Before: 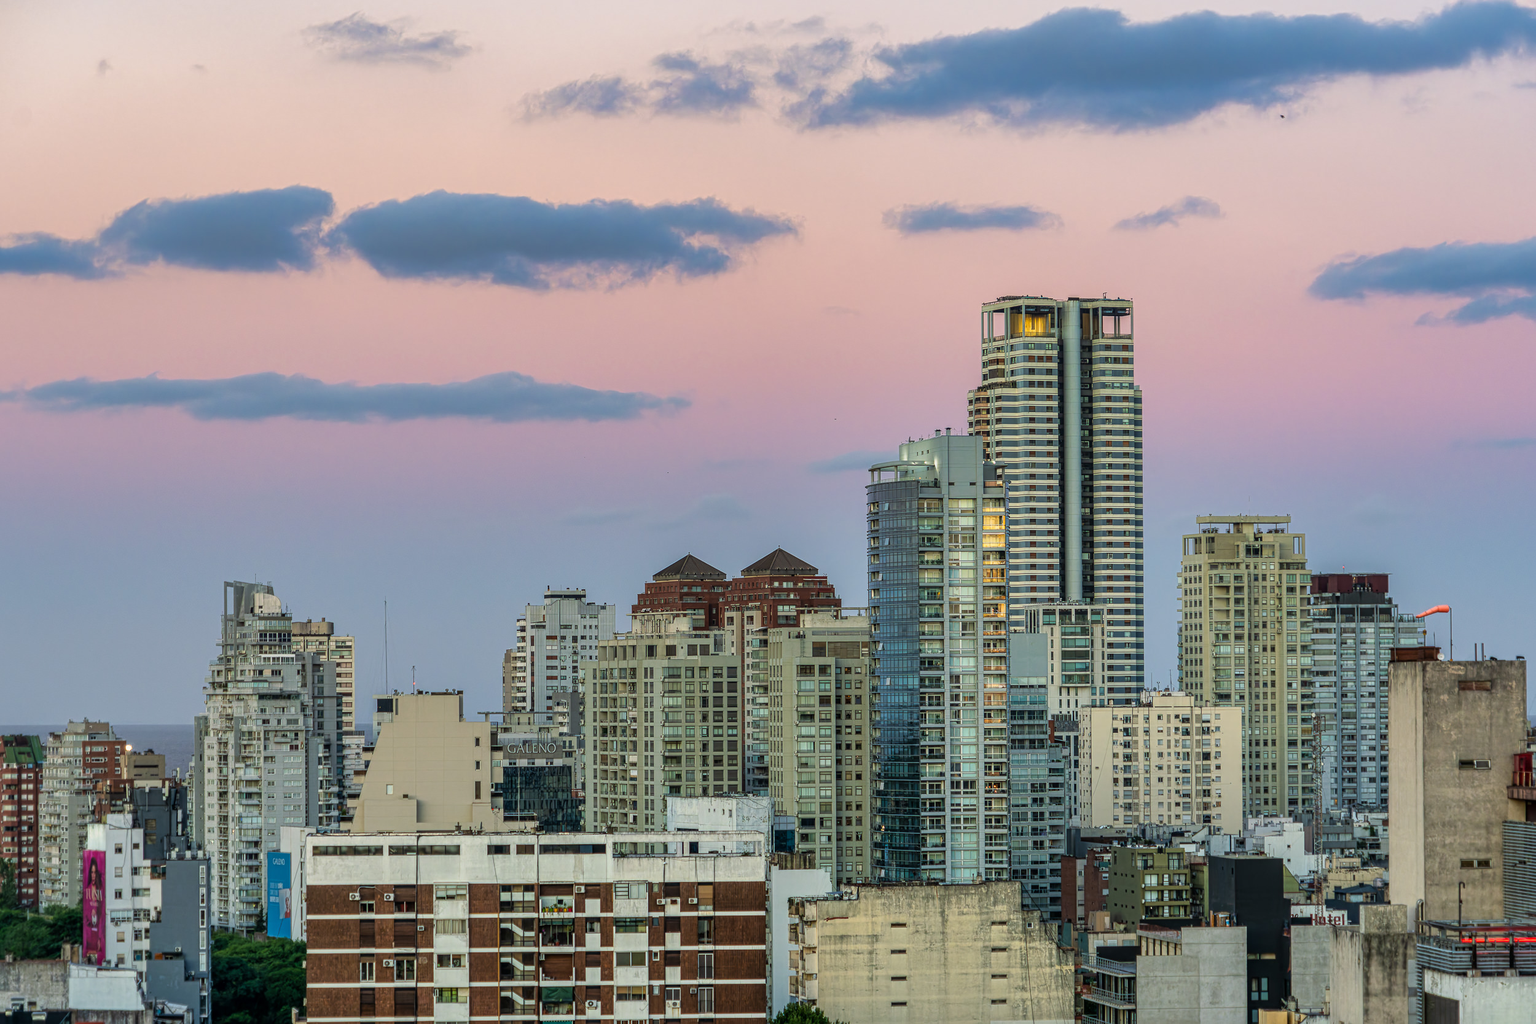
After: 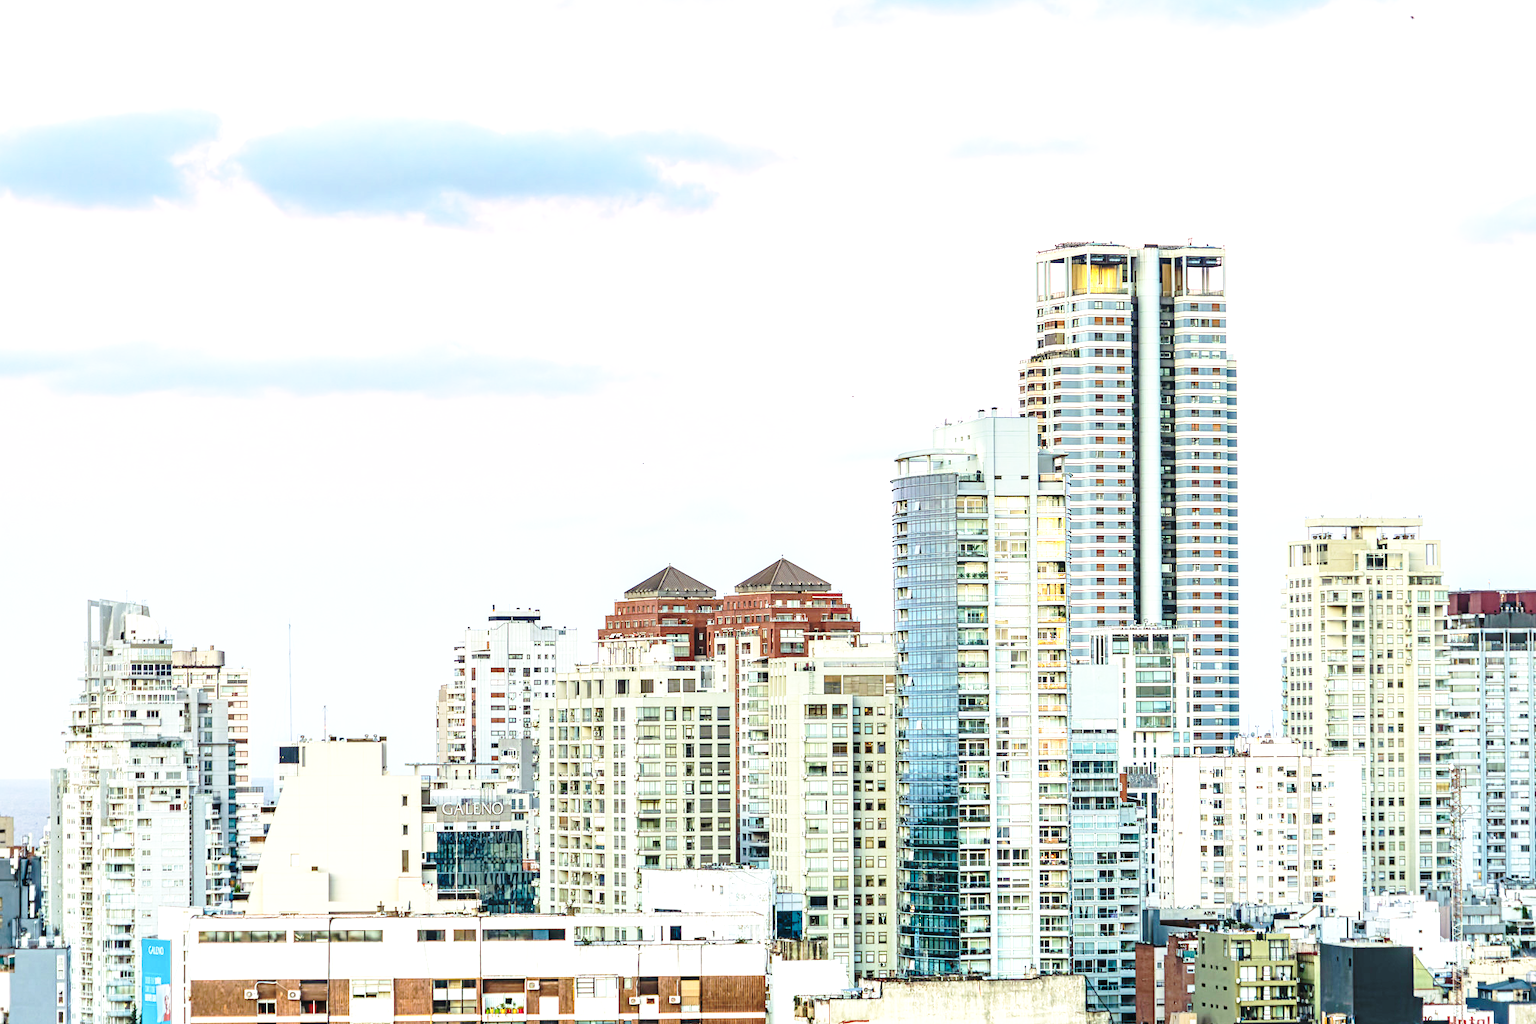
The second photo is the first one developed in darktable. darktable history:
crop and rotate: left 10.071%, top 10.071%, right 10.02%, bottom 10.02%
base curve: curves: ch0 [(0, 0) (0.036, 0.037) (0.121, 0.228) (0.46, 0.76) (0.859, 0.983) (1, 1)], preserve colors none
exposure: black level correction 0, exposure 0.6 EV, compensate exposure bias true, compensate highlight preservation false
